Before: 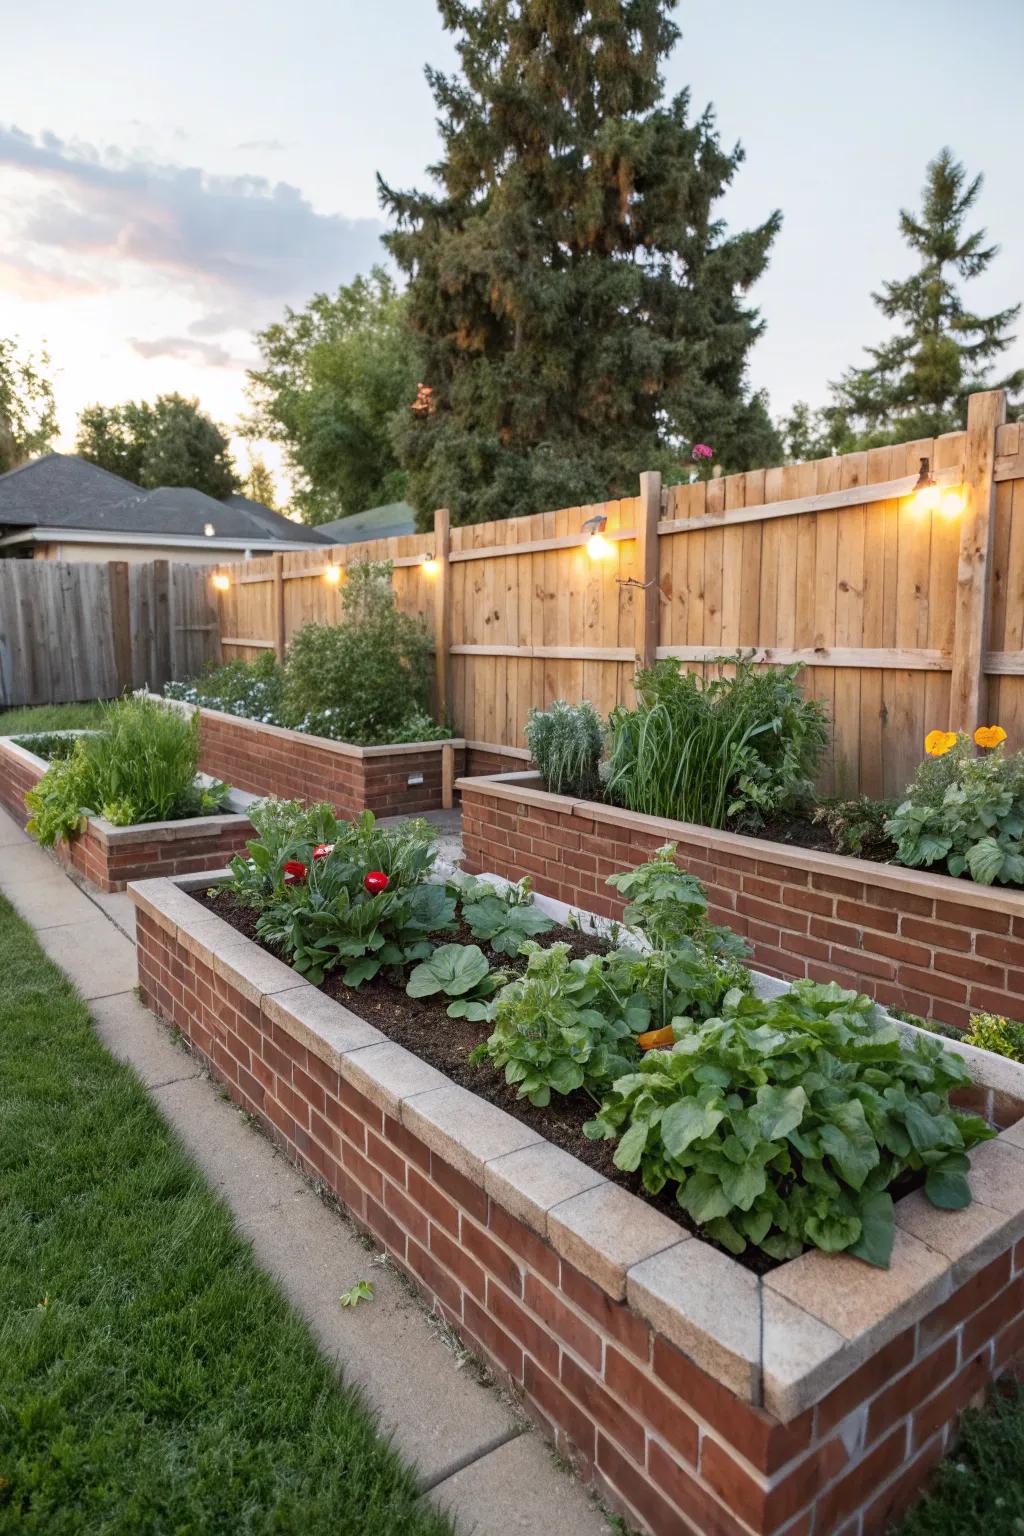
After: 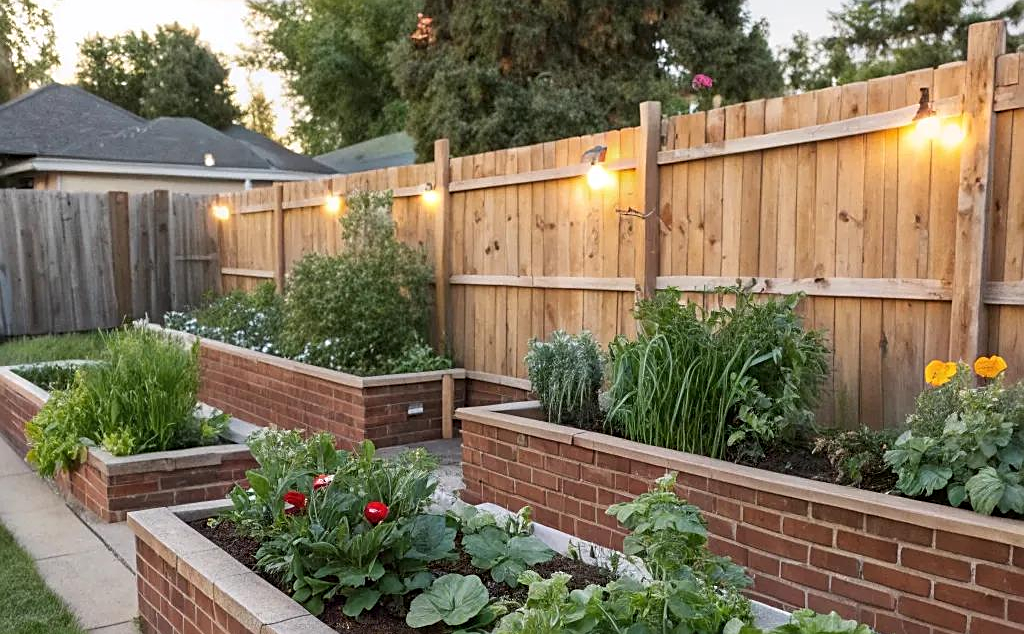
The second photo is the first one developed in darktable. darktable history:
local contrast: mode bilateral grid, contrast 9, coarseness 24, detail 115%, midtone range 0.2
crop and rotate: top 24.153%, bottom 34.554%
sharpen: on, module defaults
